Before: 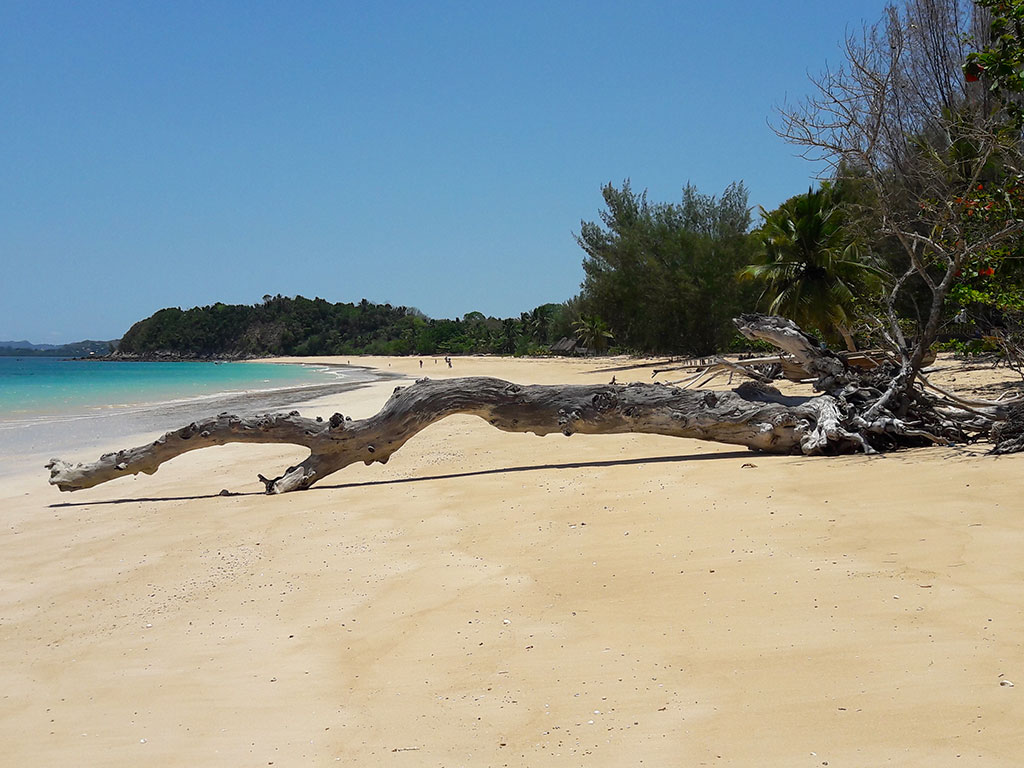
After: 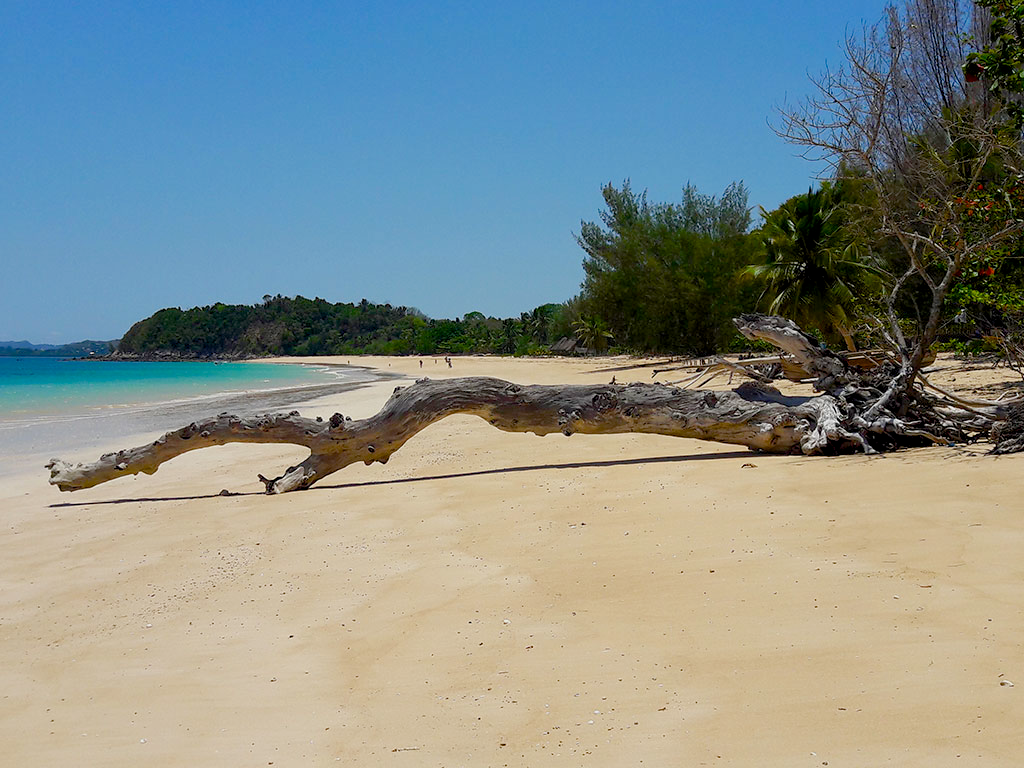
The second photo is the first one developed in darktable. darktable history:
color balance rgb: perceptual saturation grading › global saturation 20%, perceptual saturation grading › highlights -25.852%, perceptual saturation grading › shadows 50.178%, contrast -10.413%
exposure: black level correction 0.005, exposure 0.015 EV, compensate highlight preservation false
